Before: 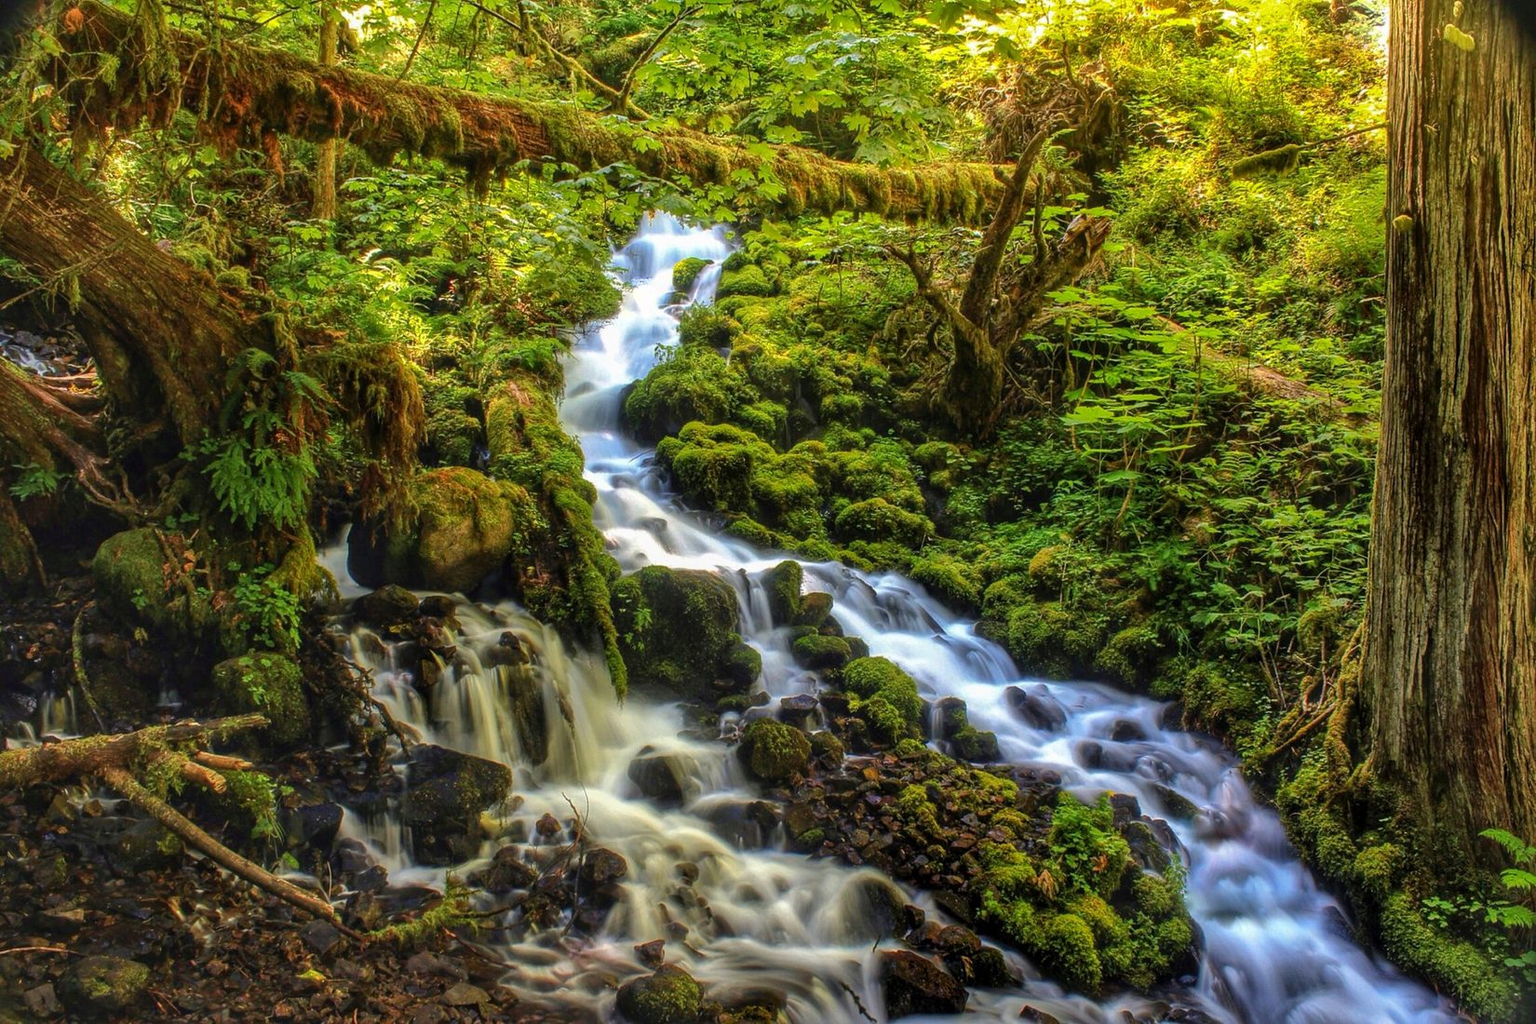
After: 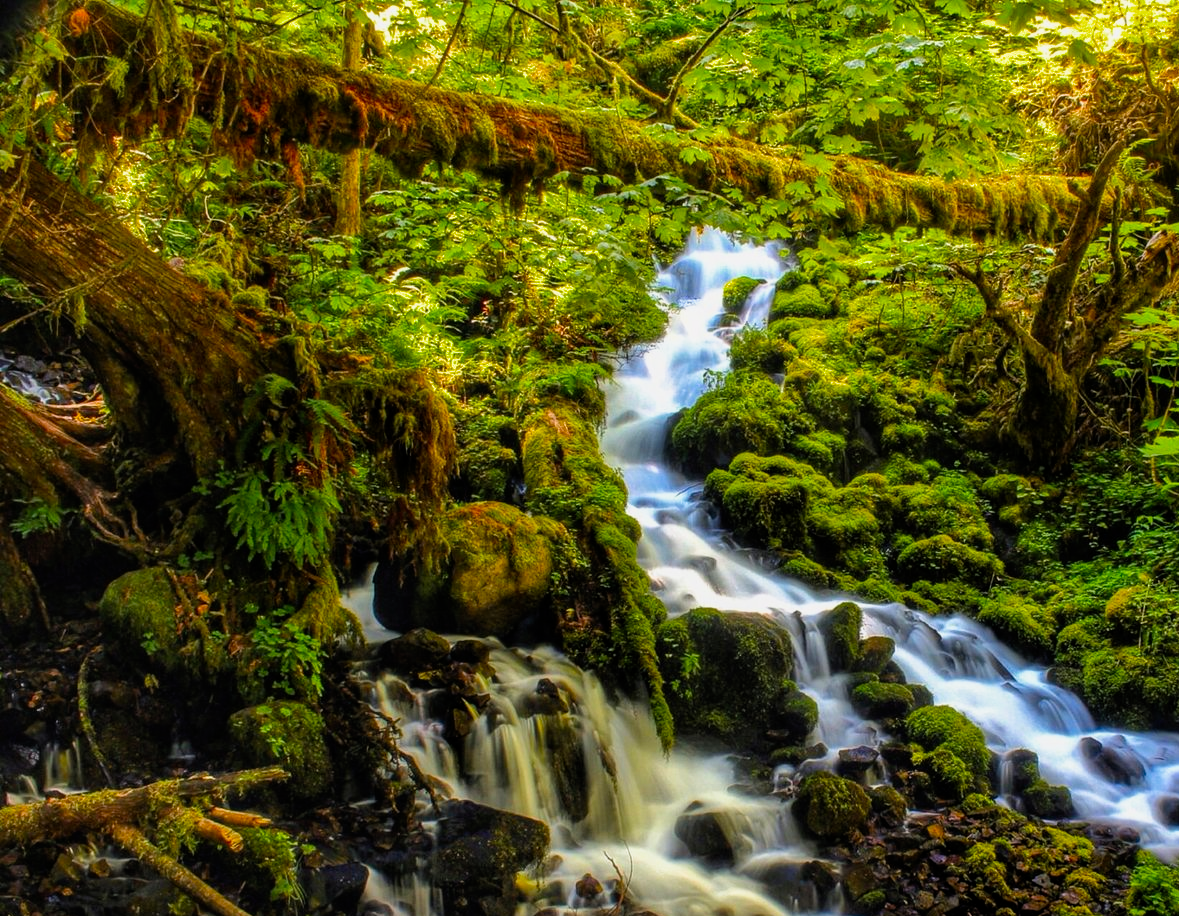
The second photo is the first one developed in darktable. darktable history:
crop: right 28.489%, bottom 16.657%
filmic rgb: black relative exposure -11.99 EV, white relative exposure 2.82 EV, target black luminance 0%, hardness 8, latitude 70.3%, contrast 1.137, highlights saturation mix 10.86%, shadows ↔ highlights balance -0.391%, color science v5 (2021), contrast in shadows safe, contrast in highlights safe
